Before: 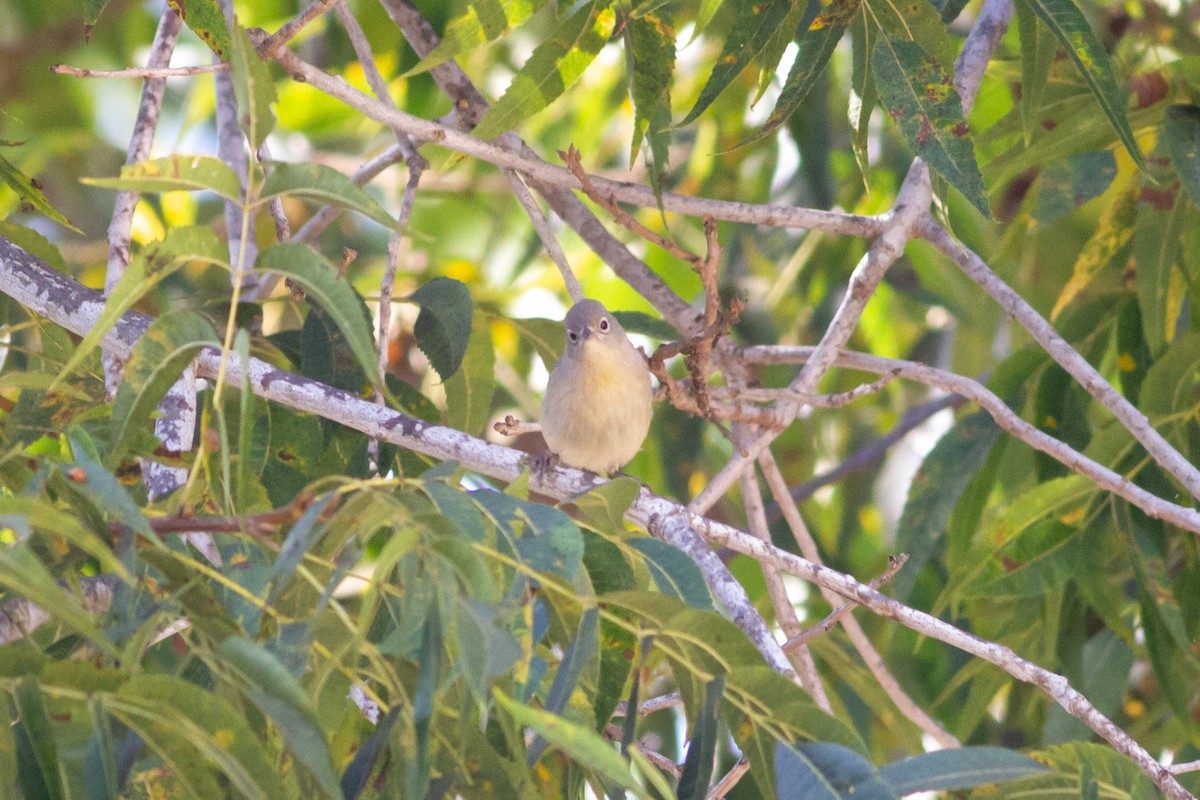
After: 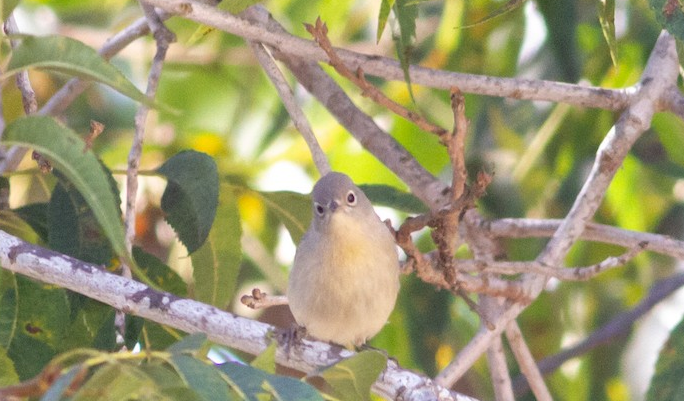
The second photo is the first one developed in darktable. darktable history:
crop: left 21.148%, top 15.93%, right 21.775%, bottom 33.917%
